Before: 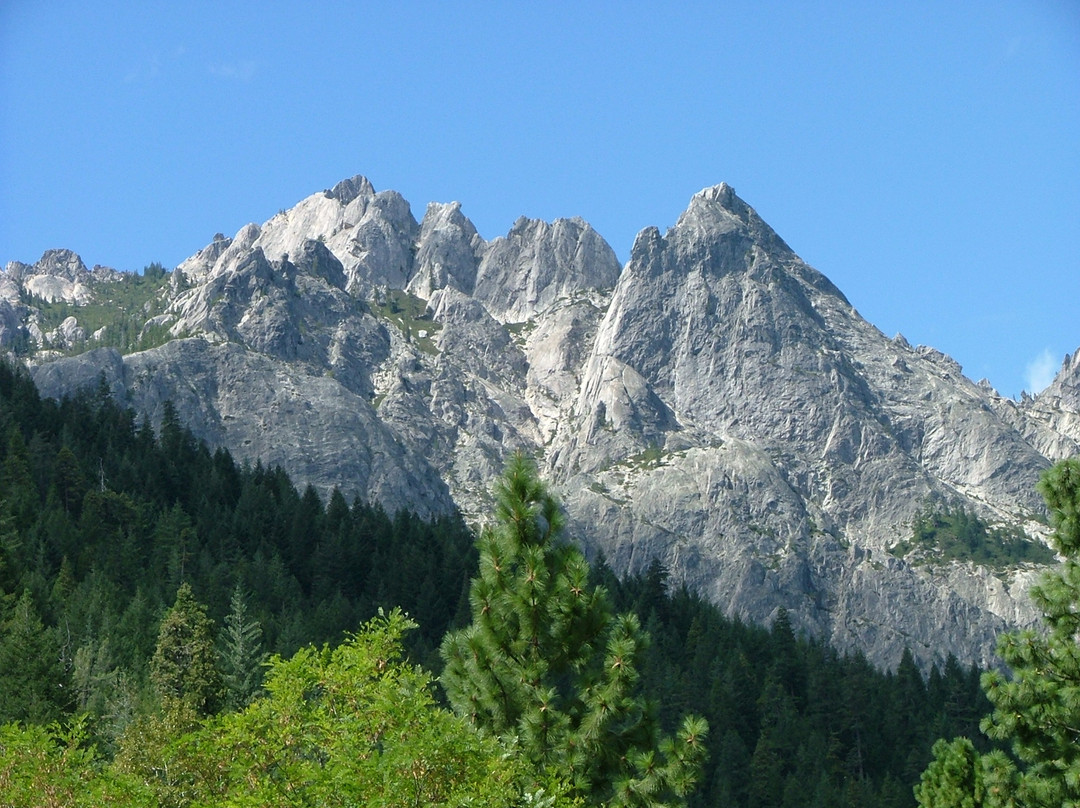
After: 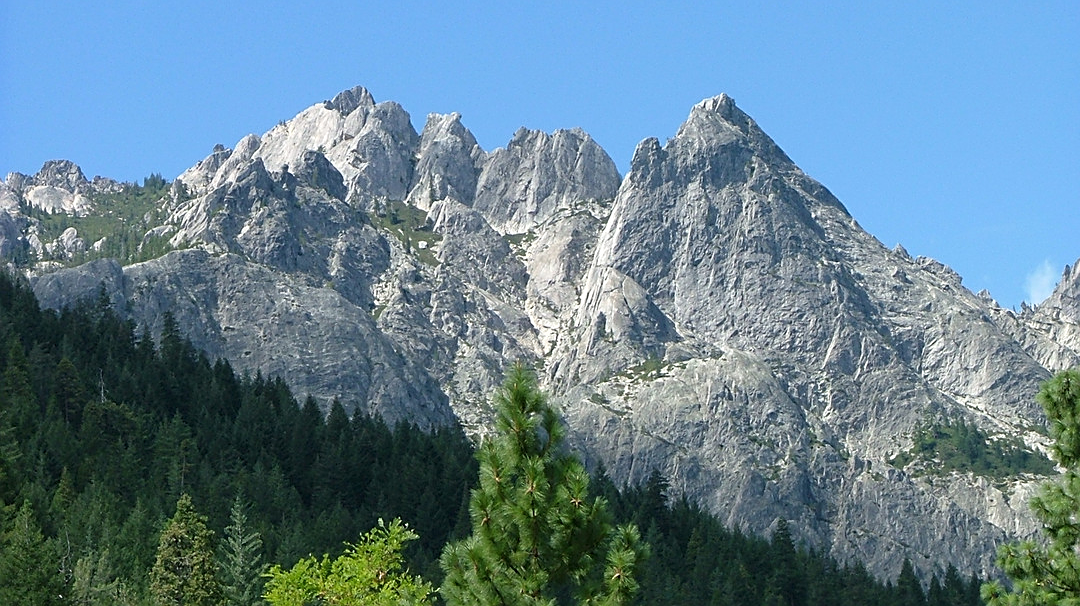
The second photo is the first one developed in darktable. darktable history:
crop: top 11.038%, bottom 13.962%
sharpen: on, module defaults
